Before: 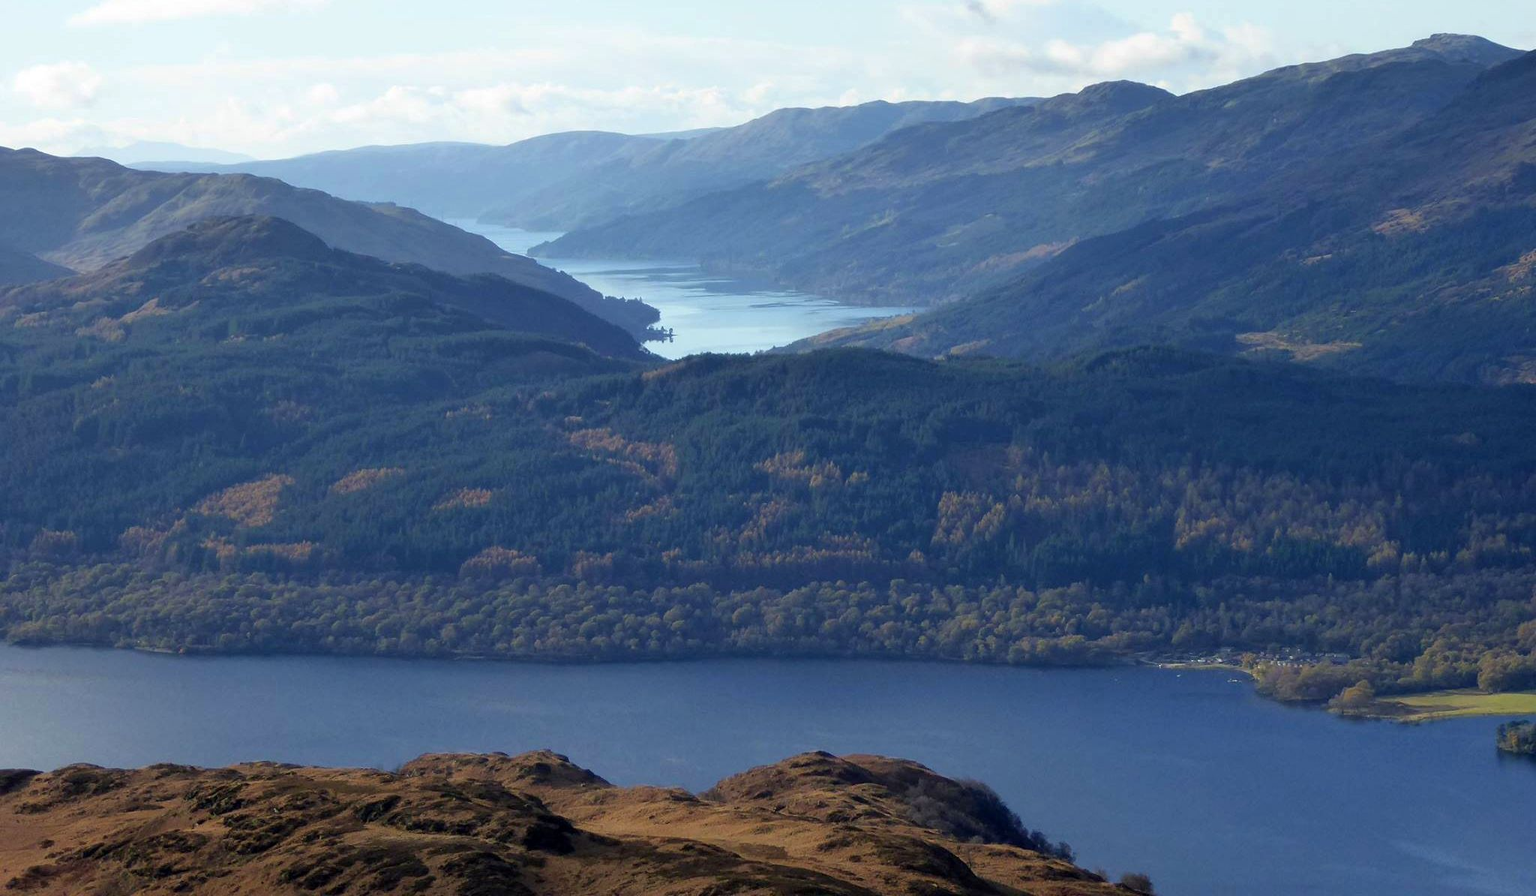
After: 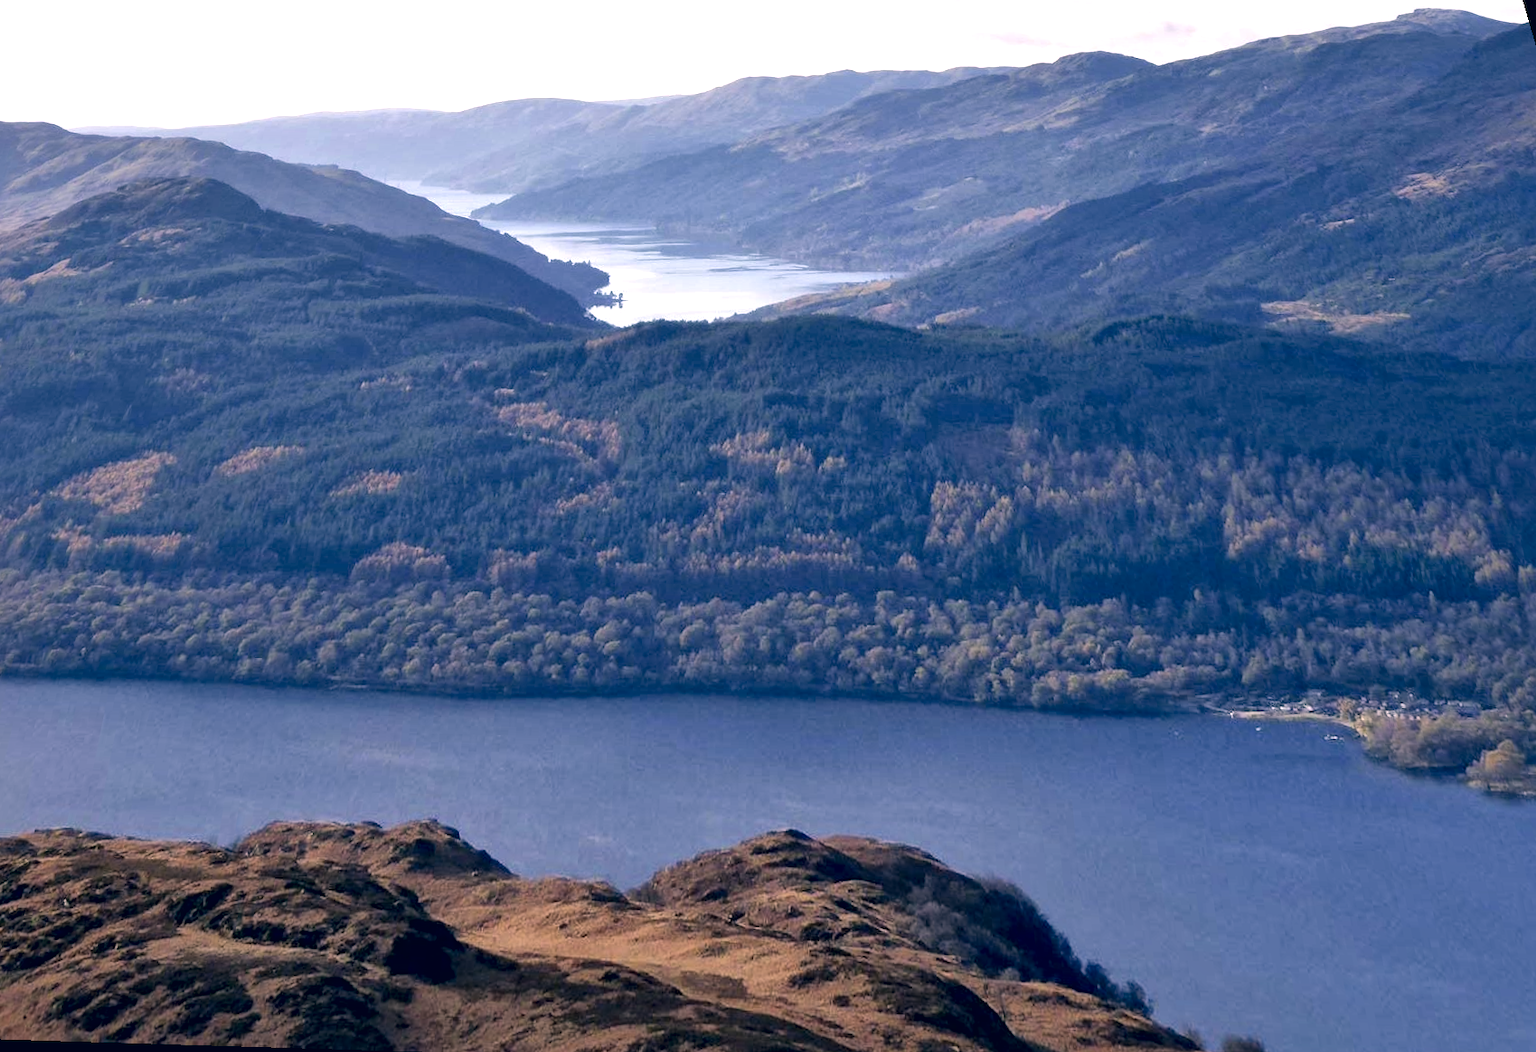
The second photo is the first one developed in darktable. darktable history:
tone equalizer: on, module defaults
exposure: black level correction 0, exposure 0.5 EV, compensate exposure bias true, compensate highlight preservation false
local contrast: mode bilateral grid, contrast 20, coarseness 50, detail 159%, midtone range 0.2
rotate and perspective: rotation 0.72°, lens shift (vertical) -0.352, lens shift (horizontal) -0.051, crop left 0.152, crop right 0.859, crop top 0.019, crop bottom 0.964
color correction: highlights a* 14.46, highlights b* 5.85, shadows a* -5.53, shadows b* -15.24, saturation 0.85
